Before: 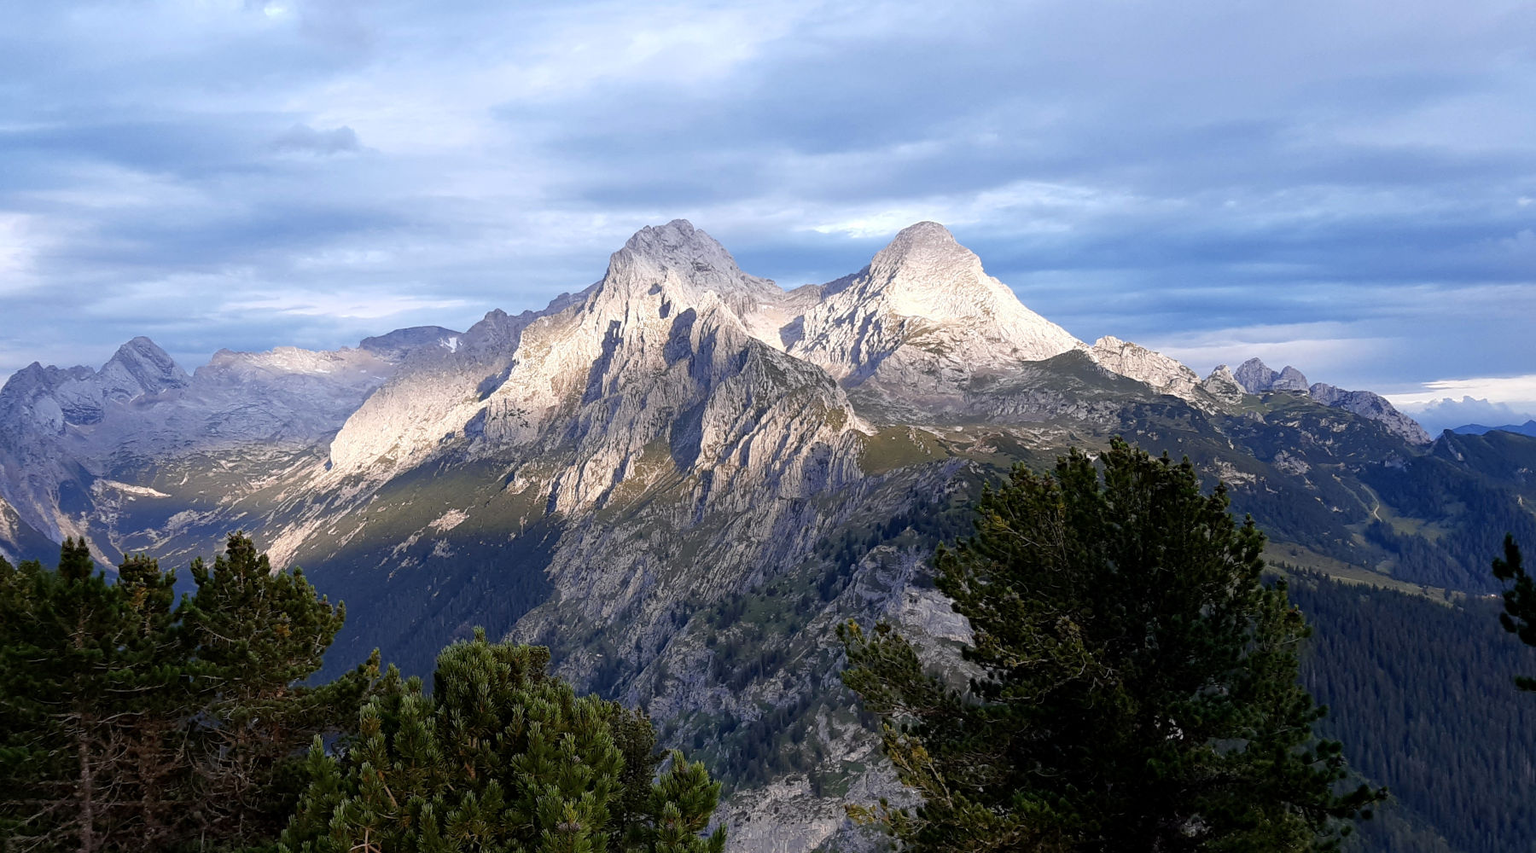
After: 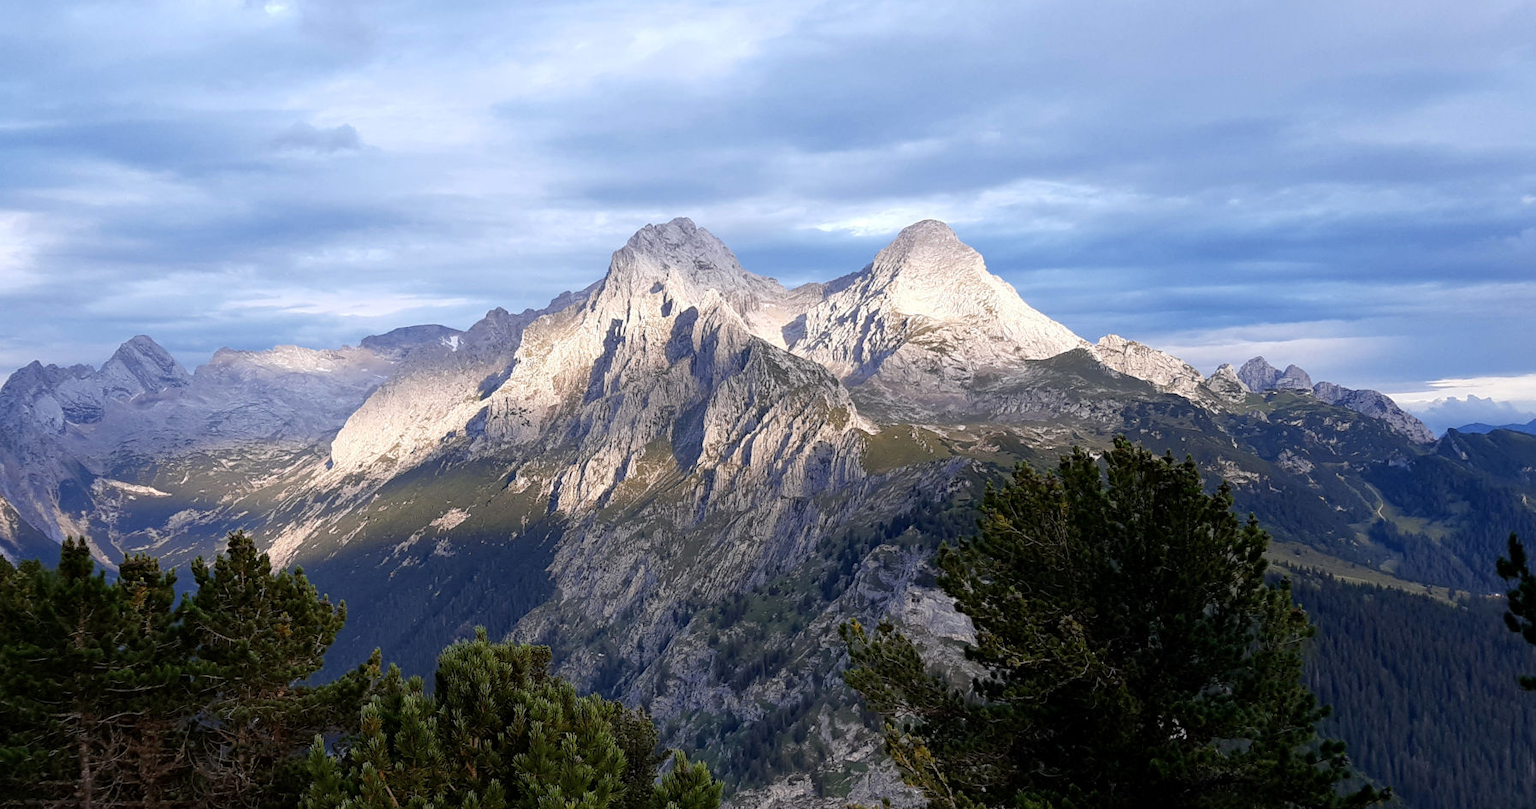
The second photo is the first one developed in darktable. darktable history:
crop: top 0.32%, right 0.263%, bottom 5.026%
